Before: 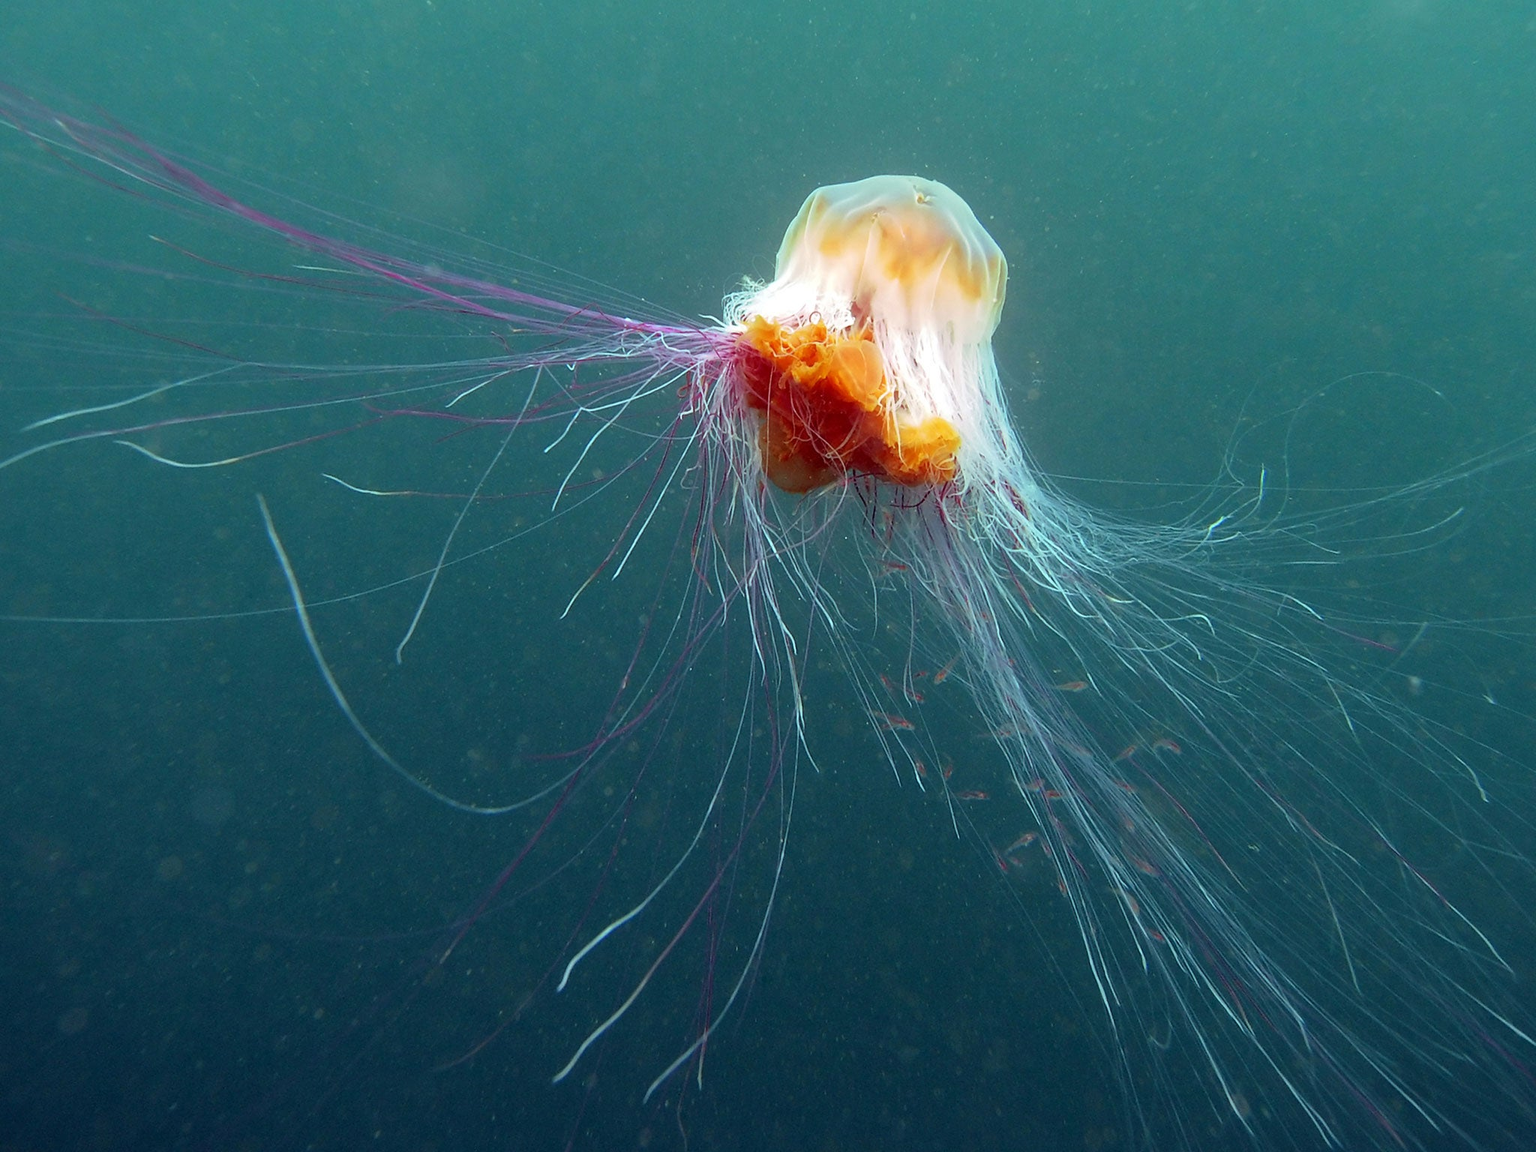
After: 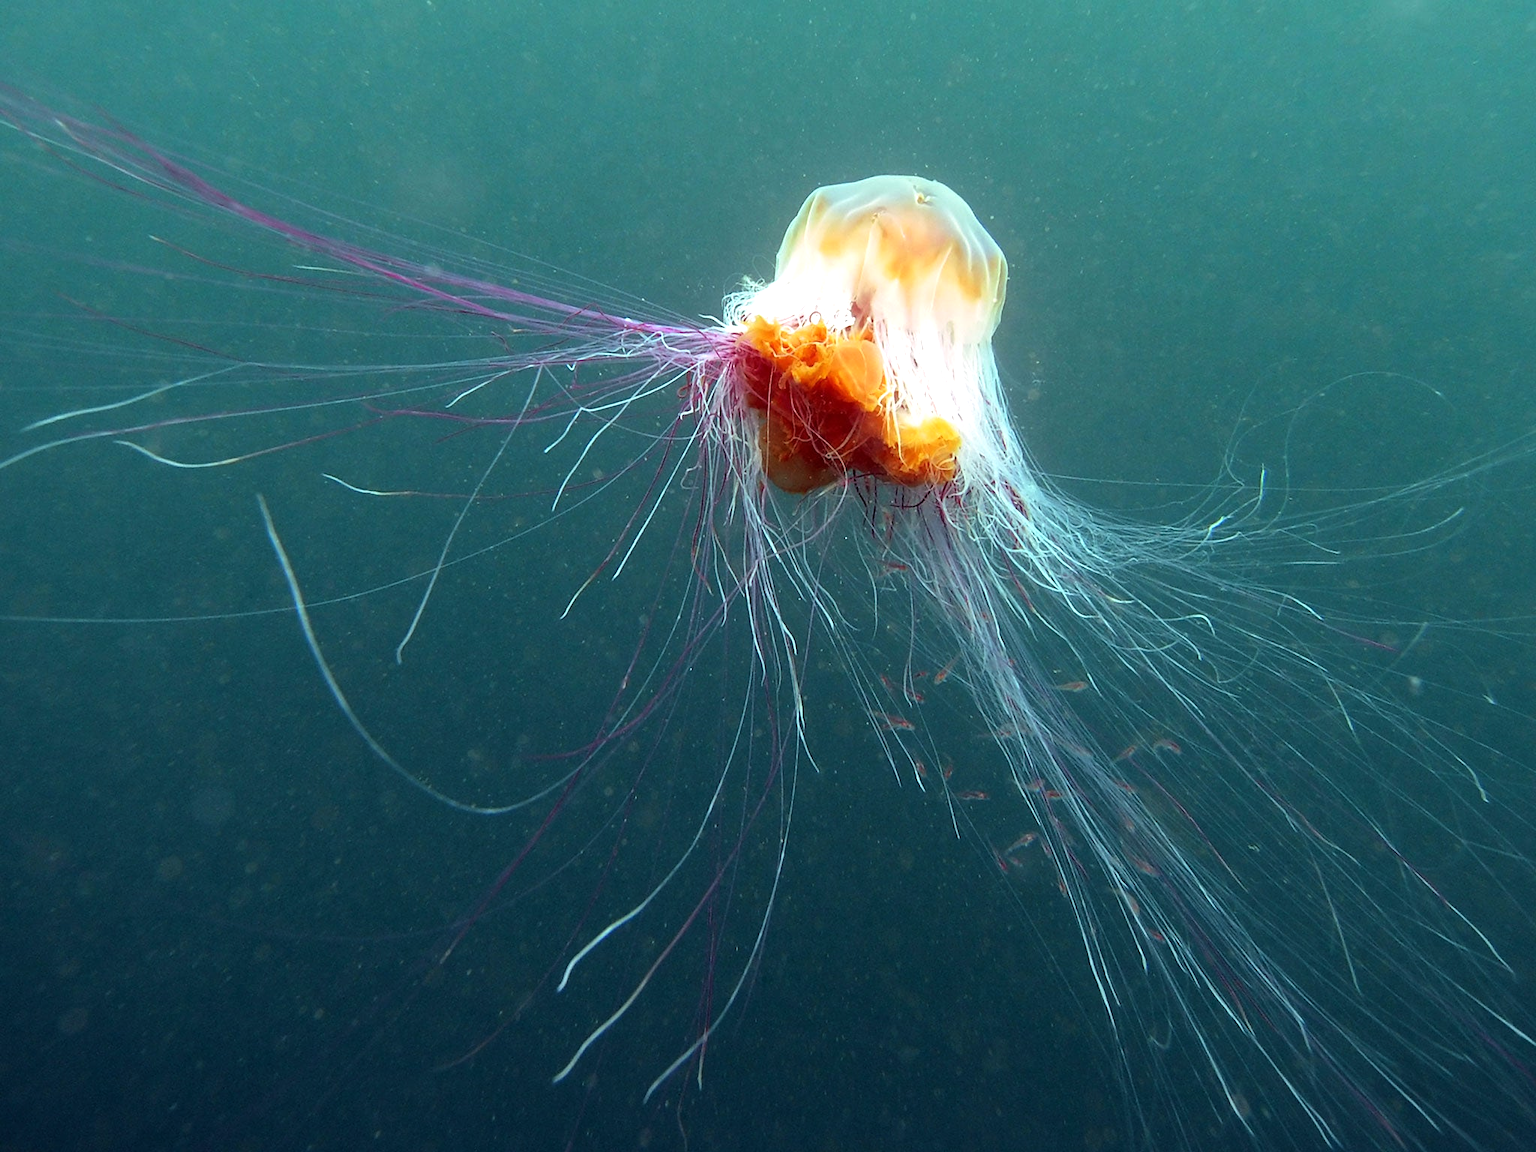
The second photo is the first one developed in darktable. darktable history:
tone equalizer: -8 EV -0.425 EV, -7 EV -0.417 EV, -6 EV -0.352 EV, -5 EV -0.239 EV, -3 EV 0.191 EV, -2 EV 0.335 EV, -1 EV 0.397 EV, +0 EV 0.388 EV, edges refinement/feathering 500, mask exposure compensation -1.57 EV, preserve details no
